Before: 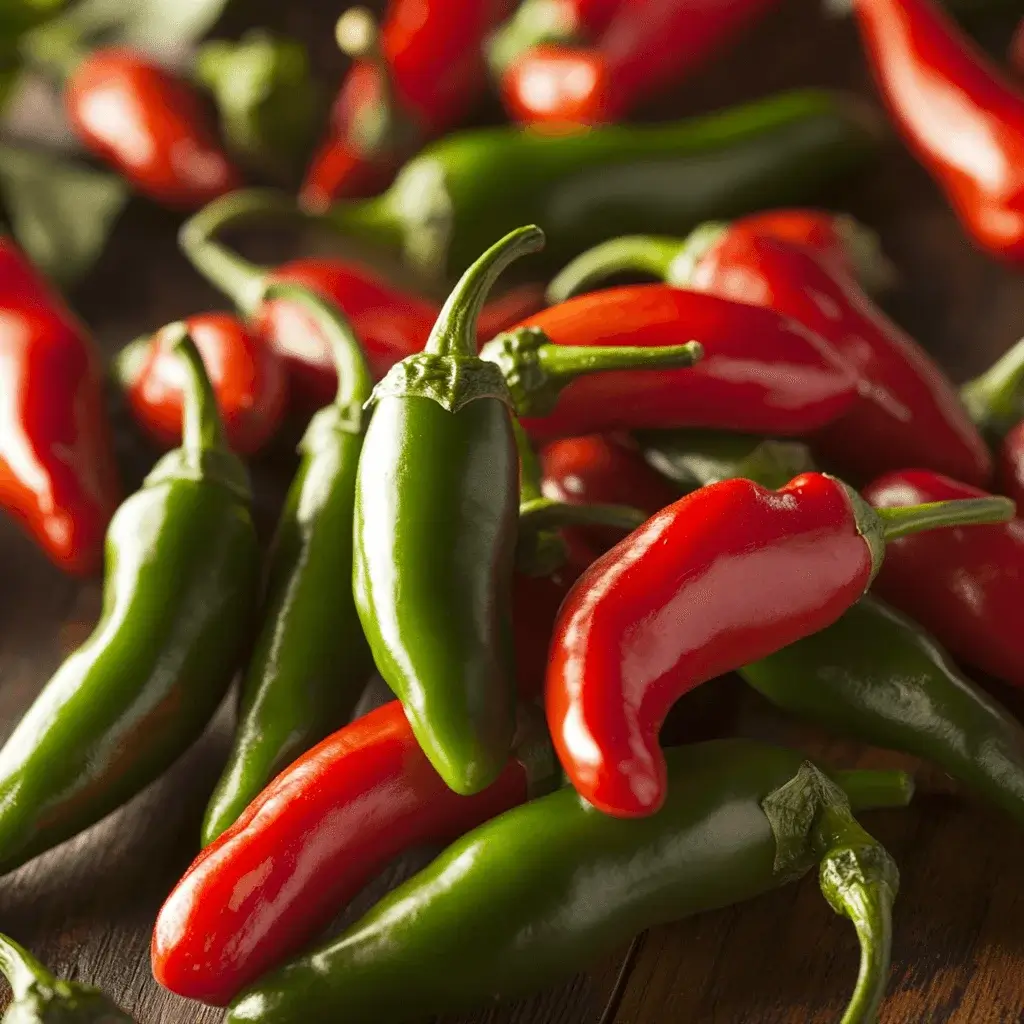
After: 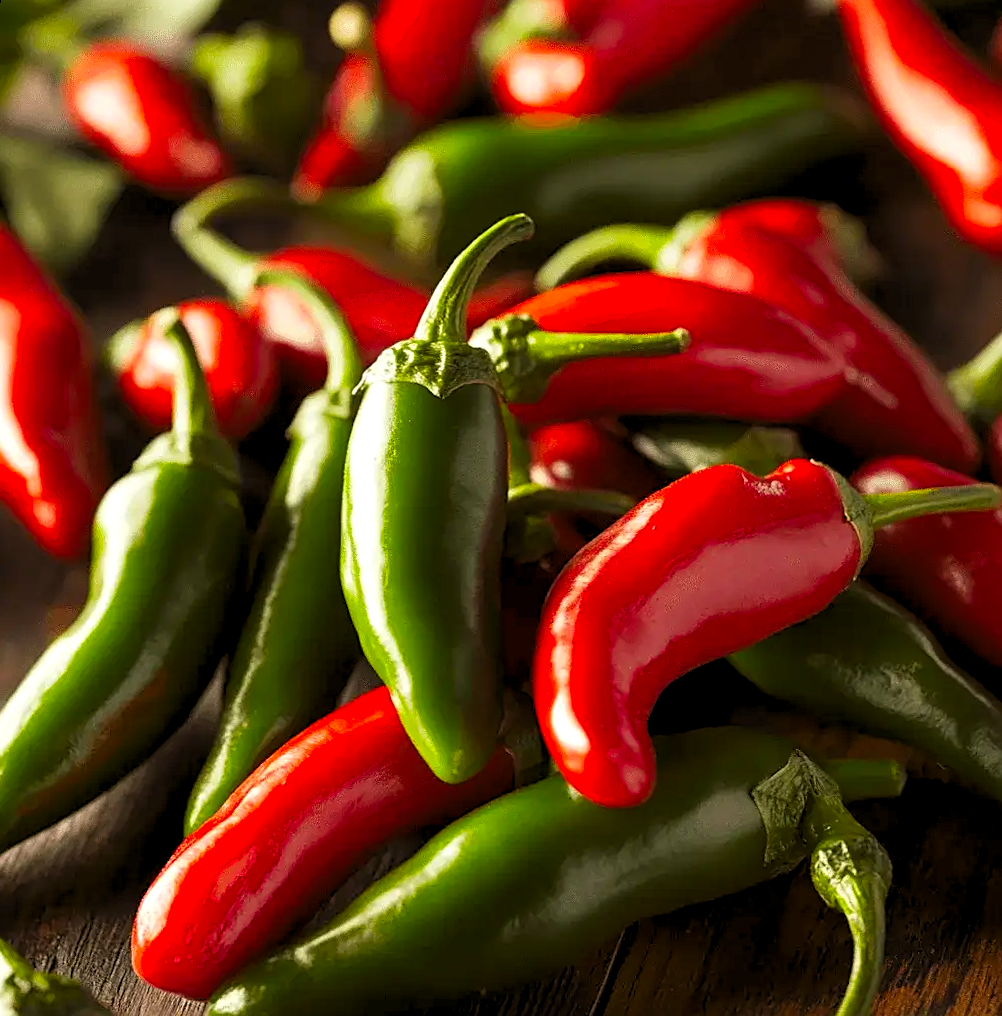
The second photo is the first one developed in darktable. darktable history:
rotate and perspective: rotation 0.226°, lens shift (vertical) -0.042, crop left 0.023, crop right 0.982, crop top 0.006, crop bottom 0.994
levels: levels [0.073, 0.497, 0.972]
color correction: saturation 1.34
sharpen: on, module defaults
